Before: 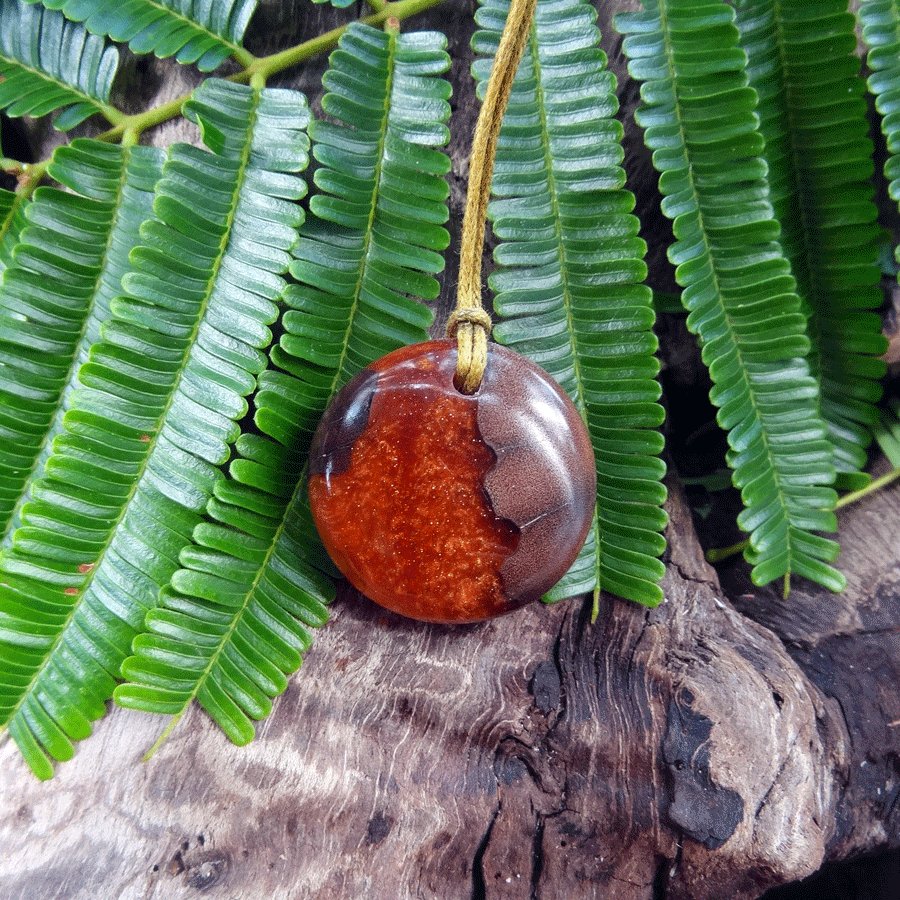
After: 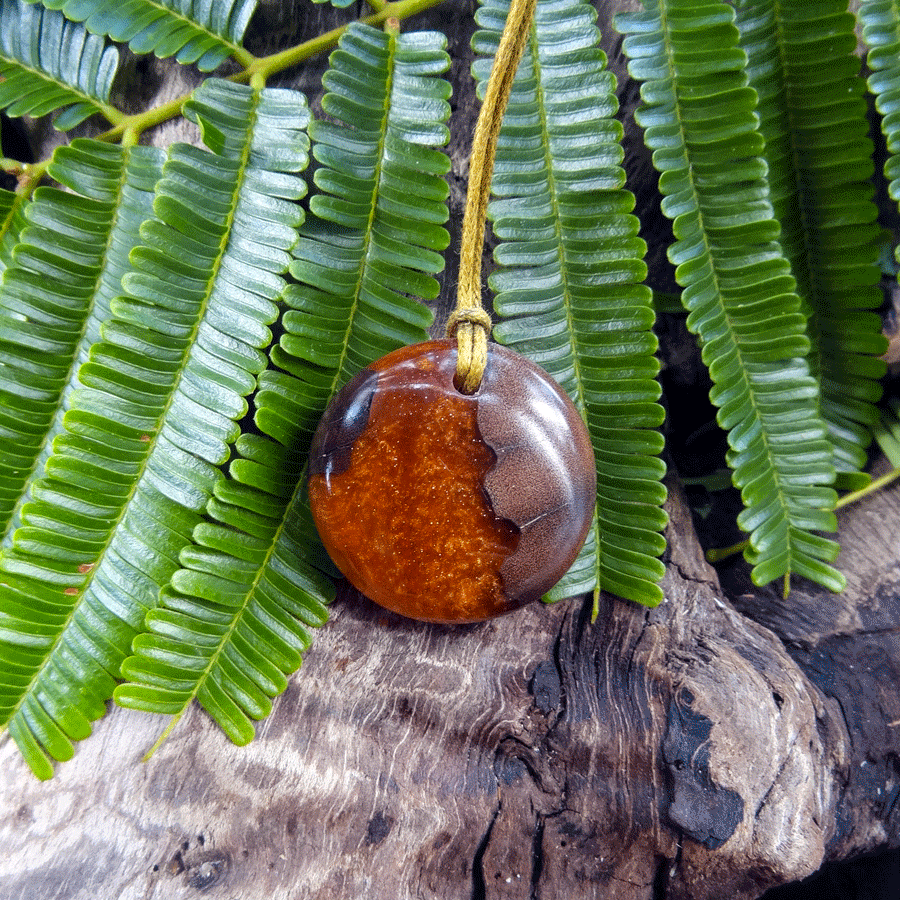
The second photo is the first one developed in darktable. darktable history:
local contrast: highlights 100%, shadows 100%, detail 120%, midtone range 0.2
color contrast: green-magenta contrast 0.85, blue-yellow contrast 1.25, unbound 0
